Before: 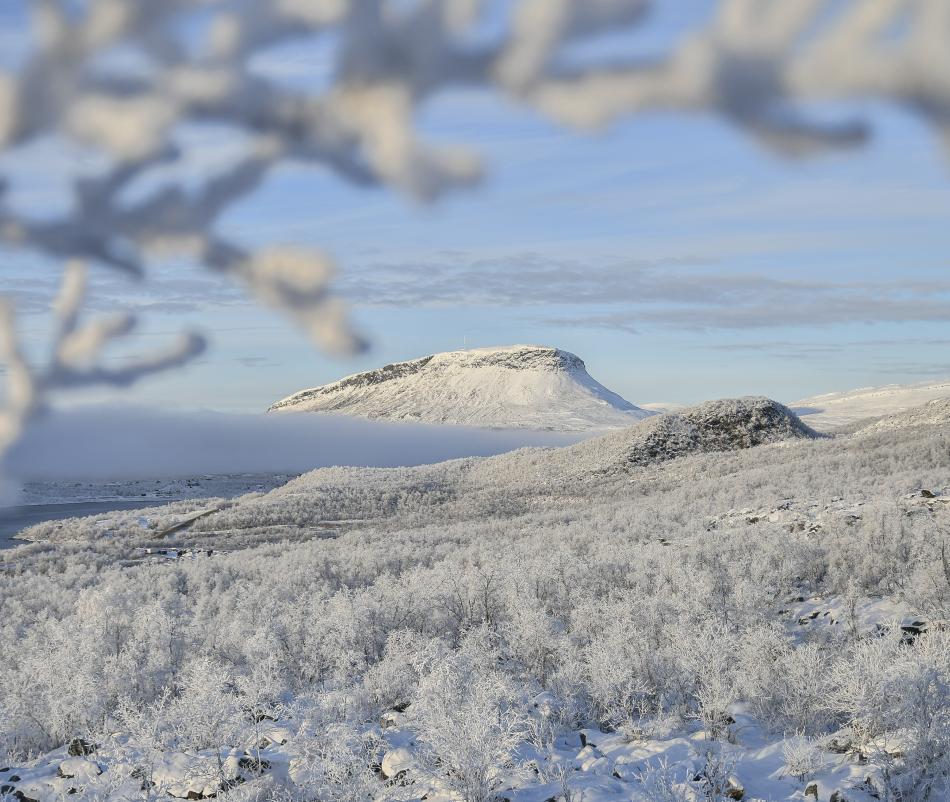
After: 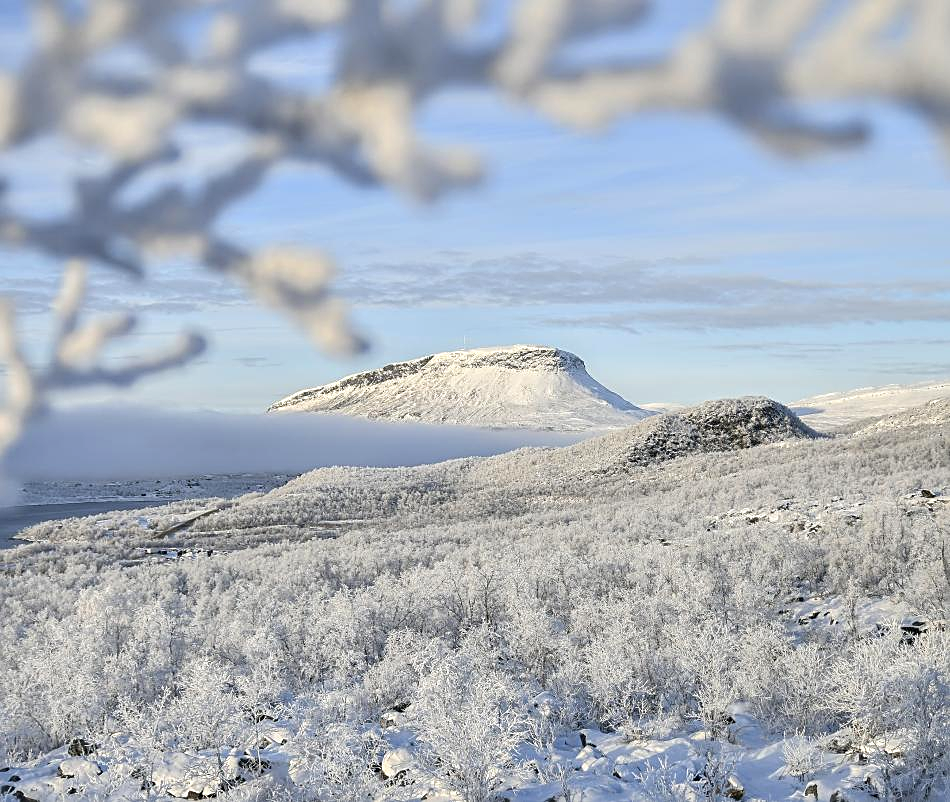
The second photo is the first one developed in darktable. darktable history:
contrast equalizer: octaves 7, y [[0.6 ×6], [0.55 ×6], [0 ×6], [0 ×6], [0 ×6]], mix 0.15
sharpen: on, module defaults
exposure: exposure 0.3 EV, compensate highlight preservation false
